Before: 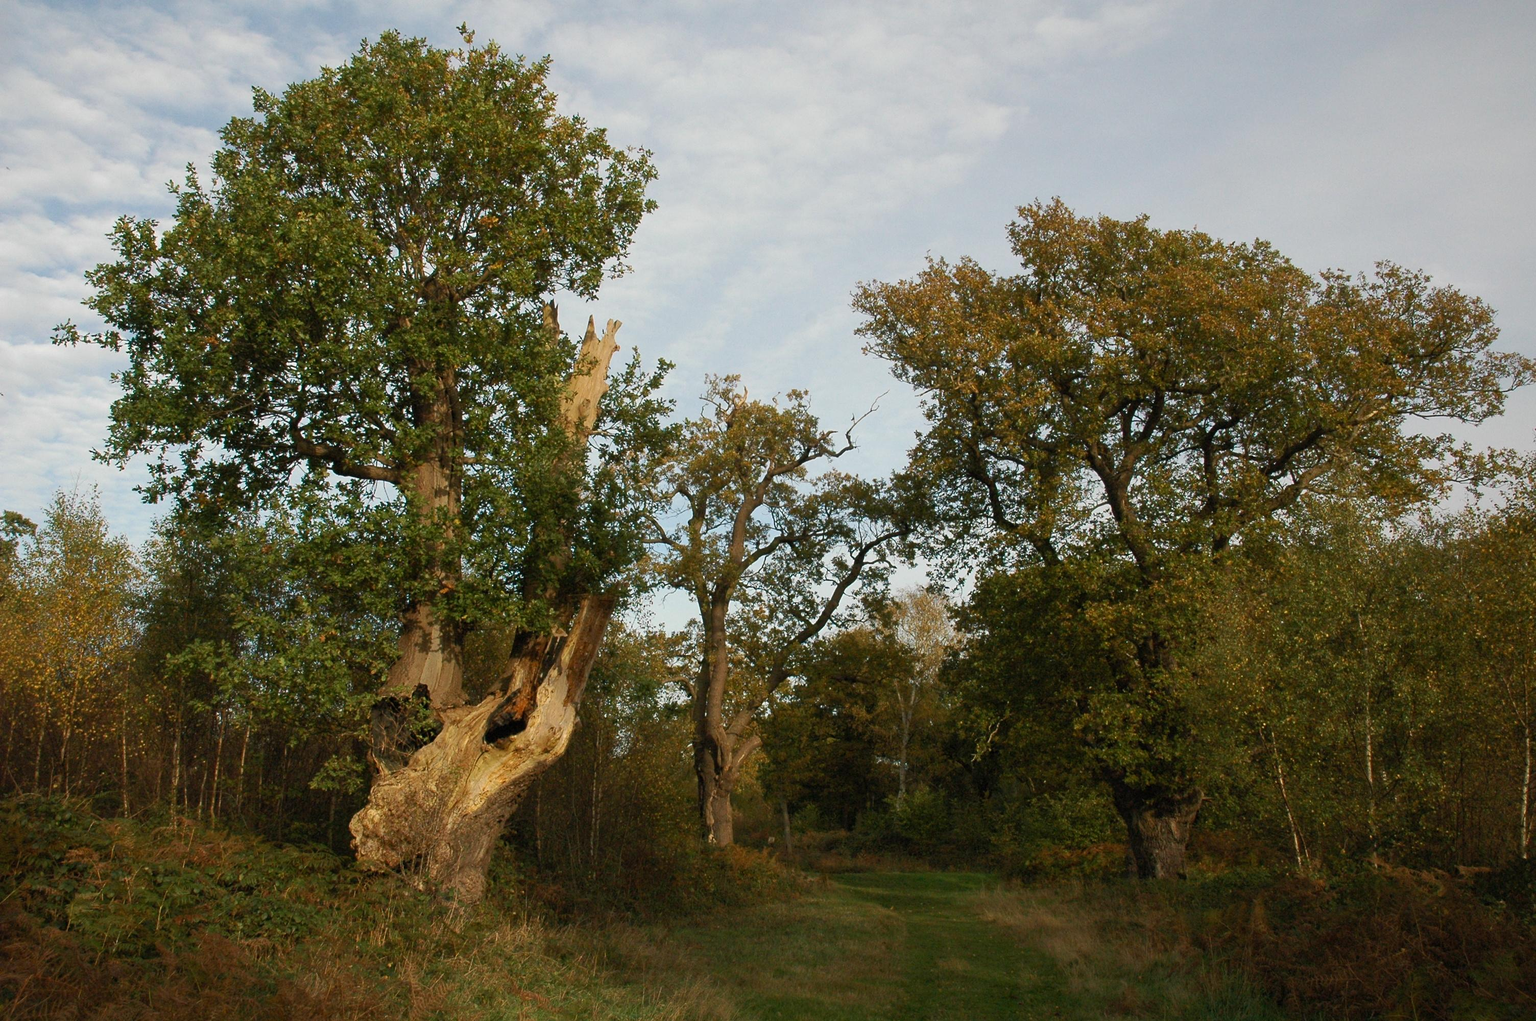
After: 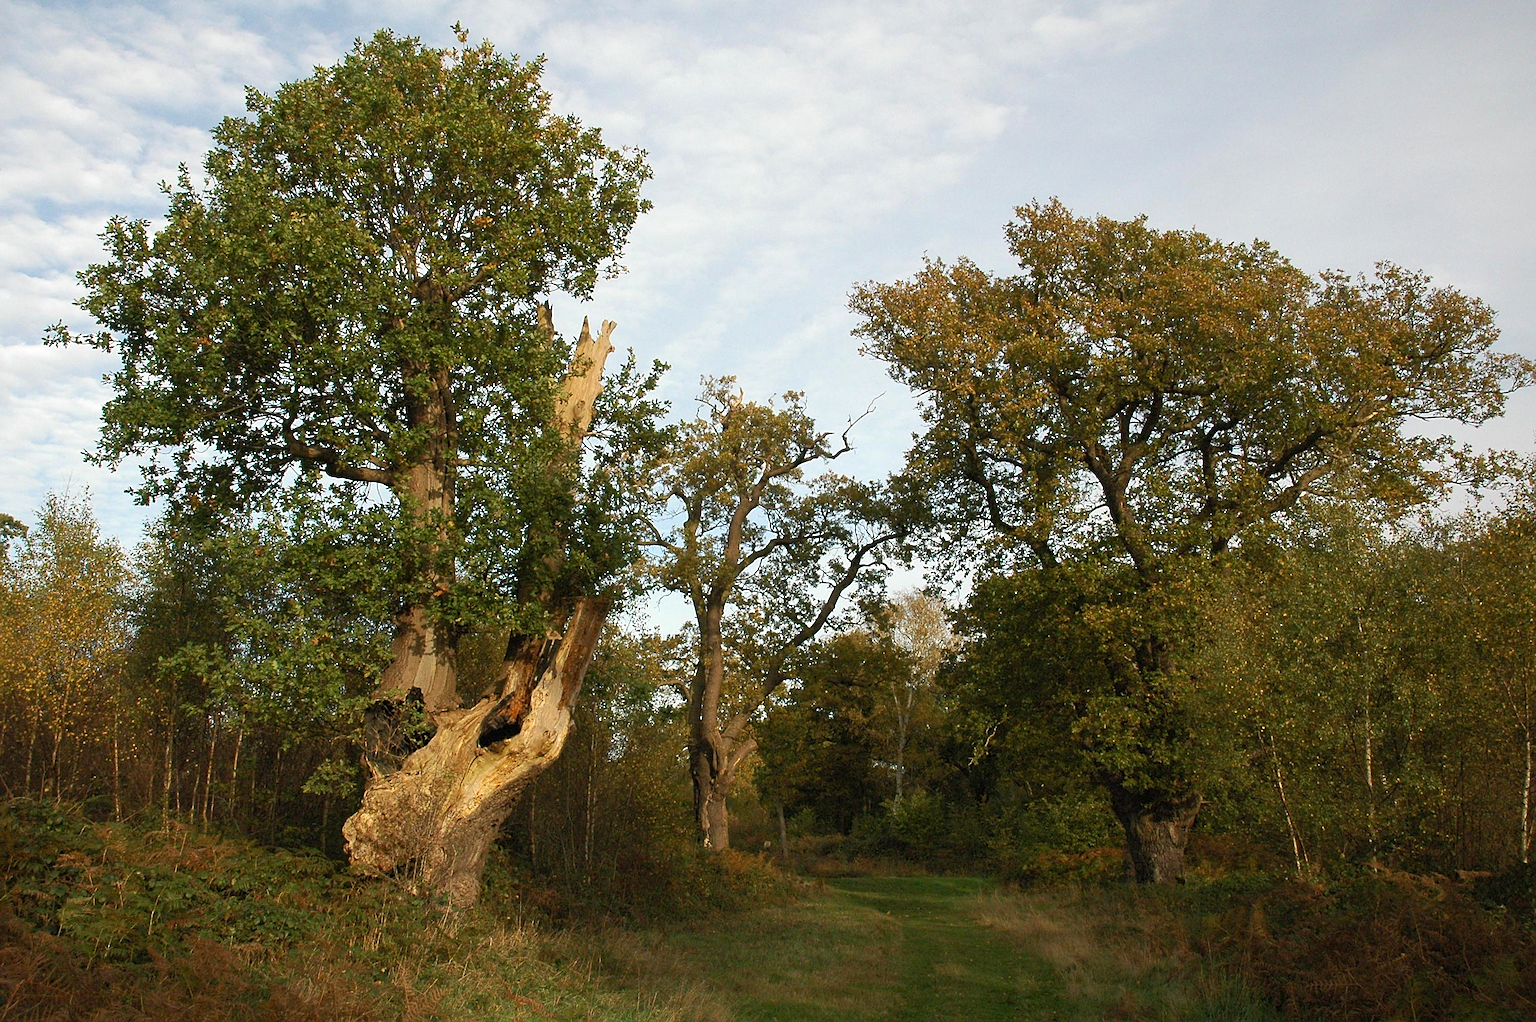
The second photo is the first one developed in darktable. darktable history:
crop and rotate: left 0.614%, top 0.179%, bottom 0.309%
sharpen: on, module defaults
exposure: exposure 0.376 EV, compensate highlight preservation false
